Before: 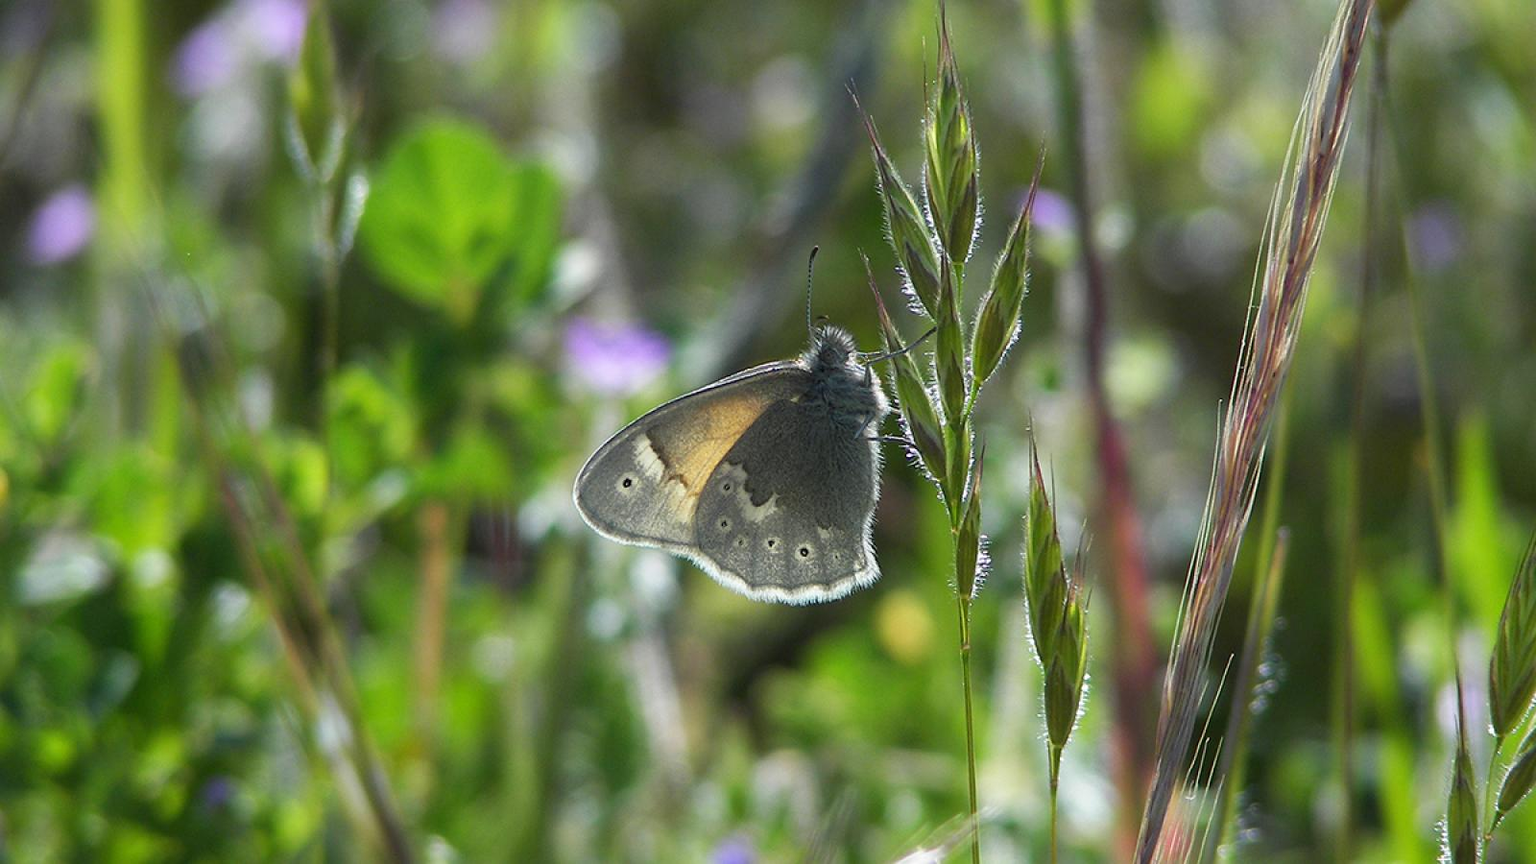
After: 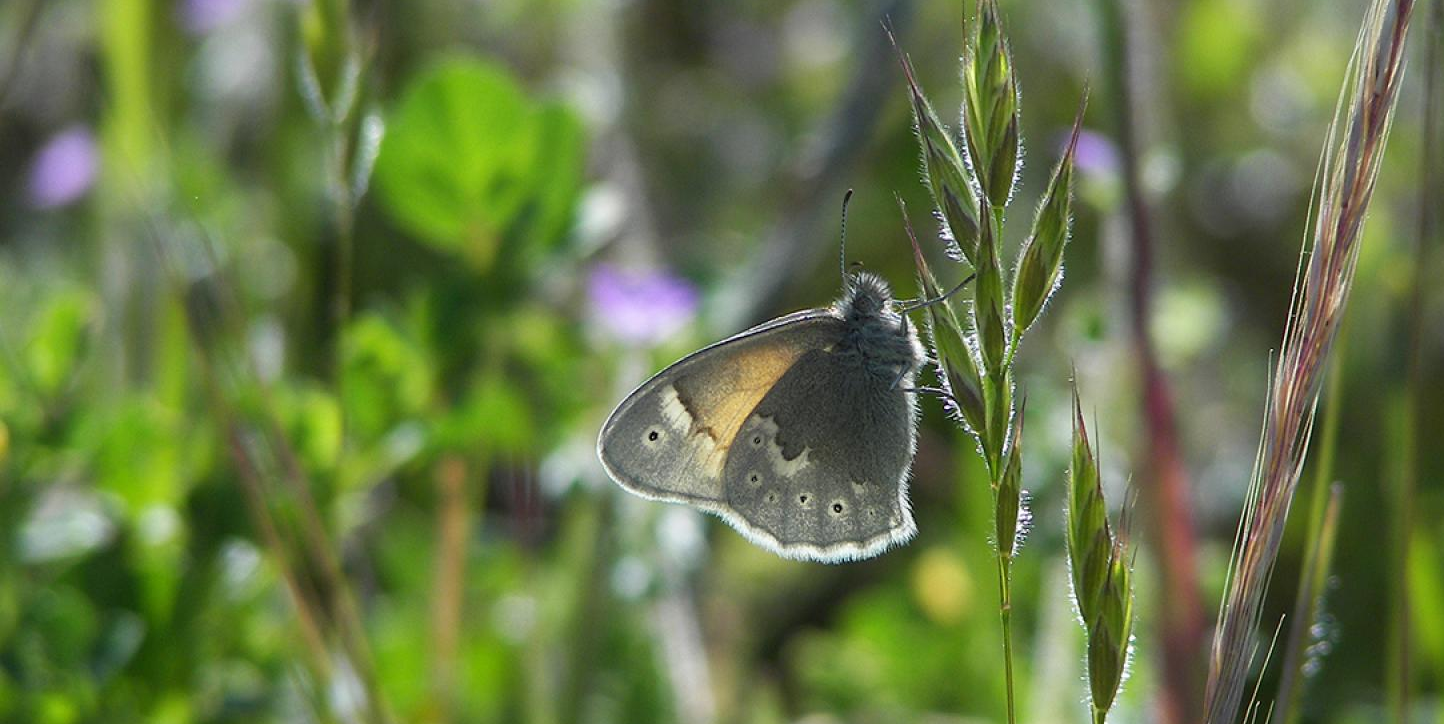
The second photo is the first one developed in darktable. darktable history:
crop: top 7.513%, right 9.701%, bottom 11.991%
